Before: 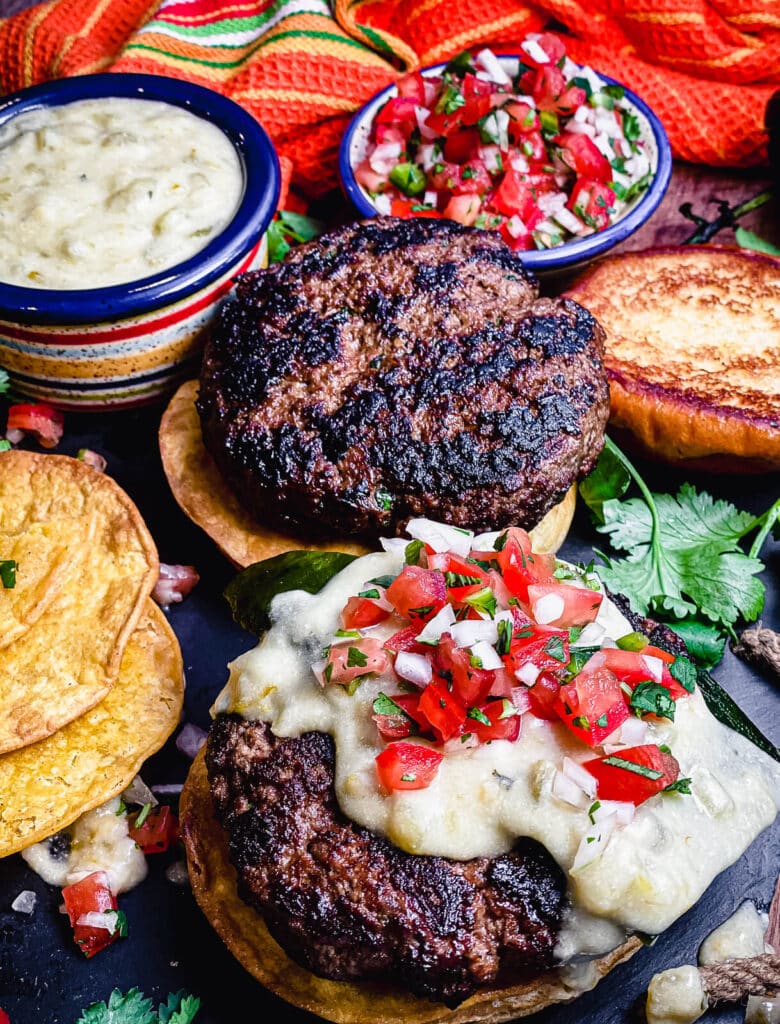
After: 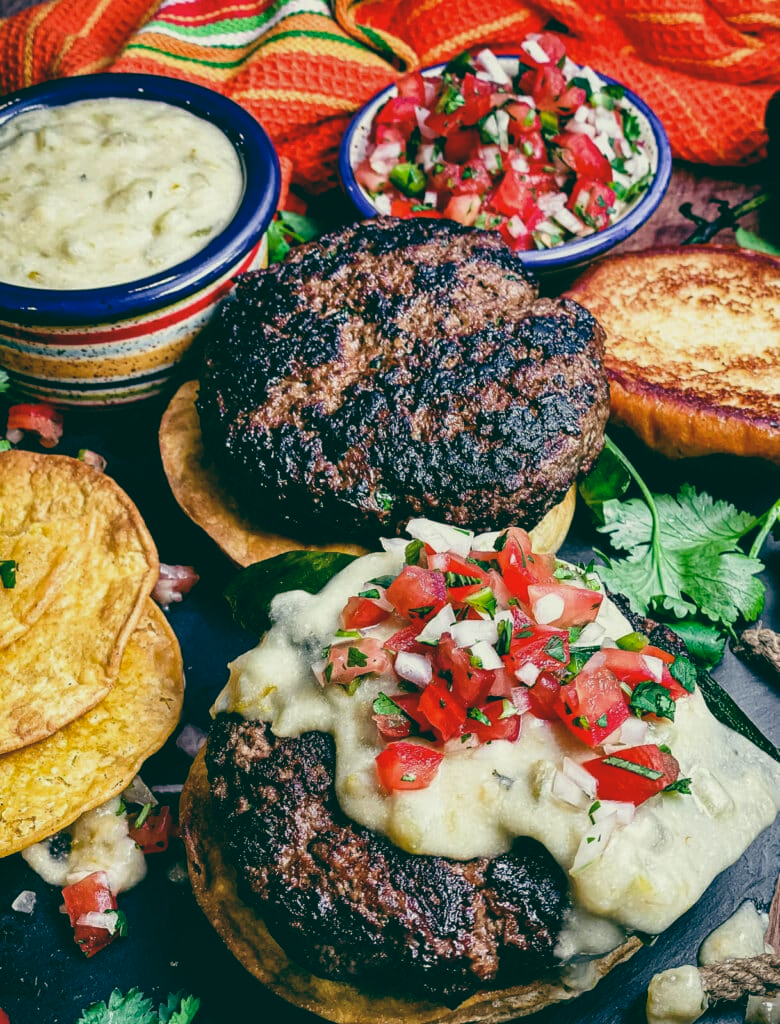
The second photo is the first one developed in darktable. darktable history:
color balance: lift [1.005, 0.99, 1.007, 1.01], gamma [1, 1.034, 1.032, 0.966], gain [0.873, 1.055, 1.067, 0.933]
shadows and highlights: shadows 37.27, highlights -28.18, soften with gaussian
